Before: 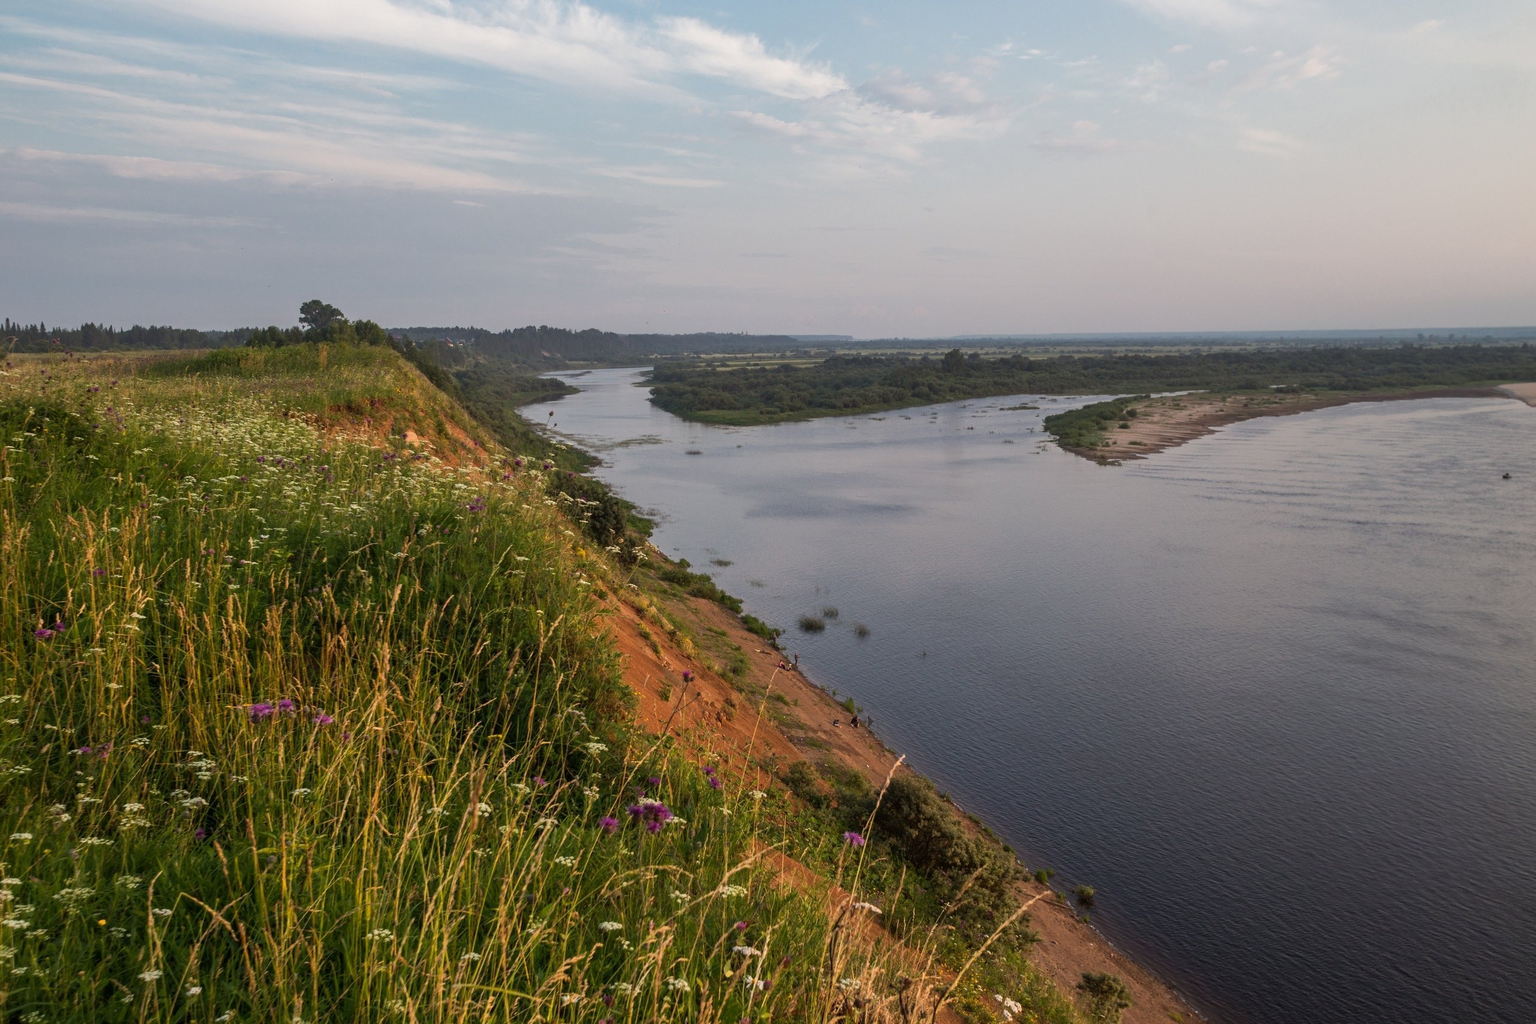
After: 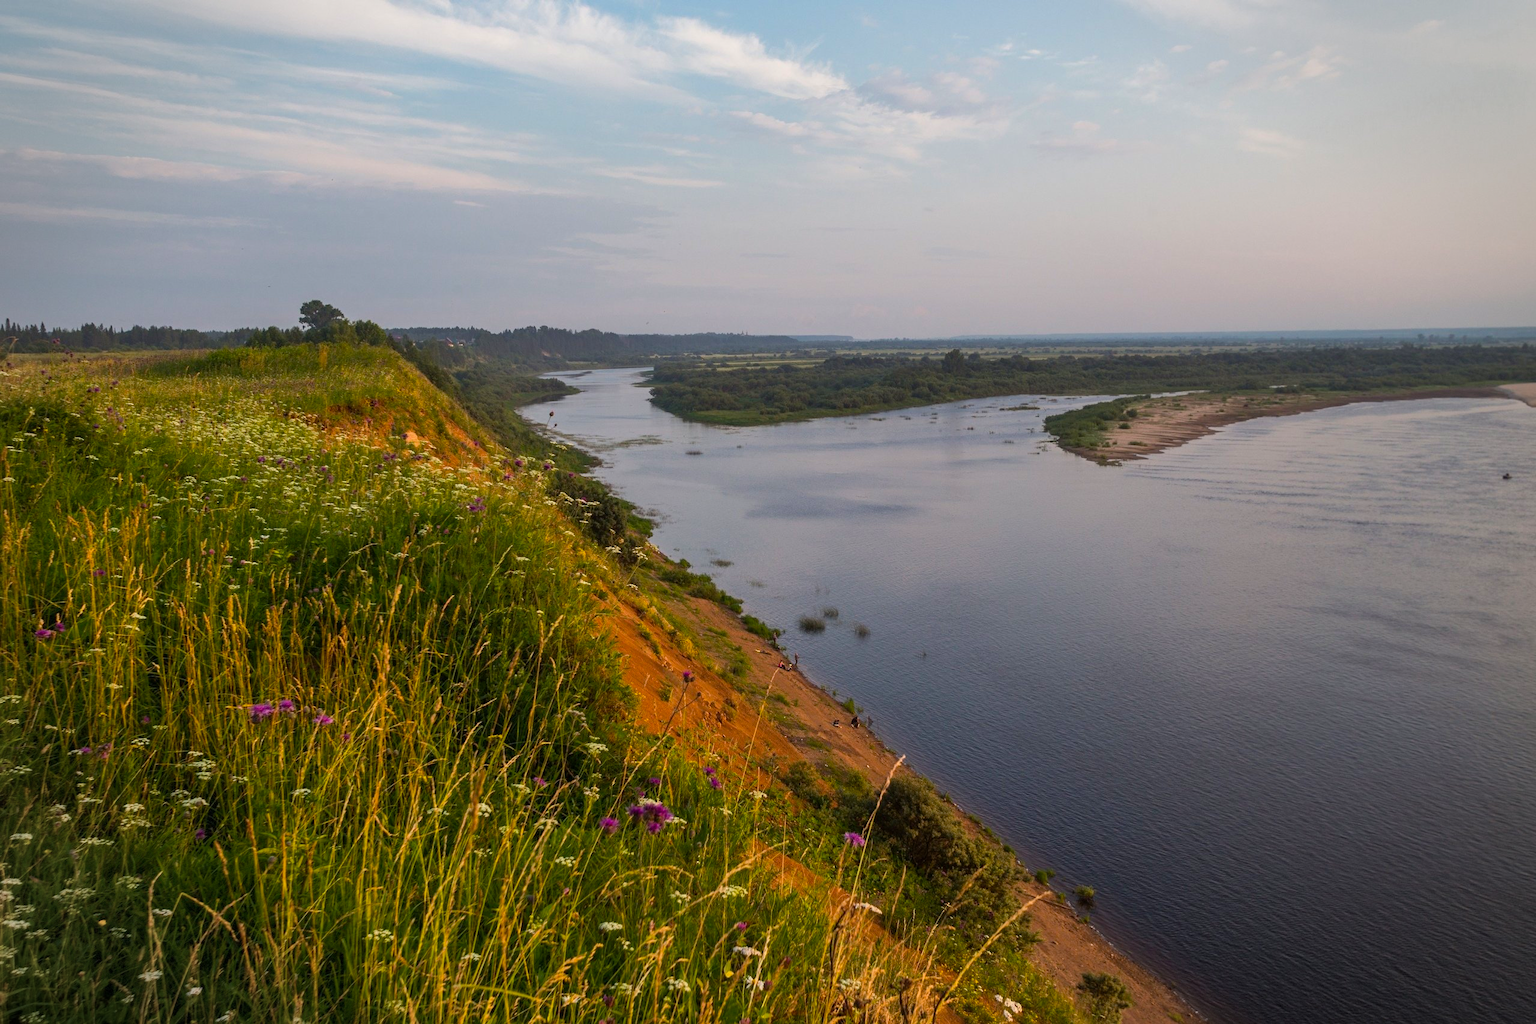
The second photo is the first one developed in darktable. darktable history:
color balance rgb: perceptual saturation grading › global saturation 25%, global vibrance 20%
vignetting: fall-off start 91%, fall-off radius 39.39%, brightness -0.182, saturation -0.3, width/height ratio 1.219, shape 1.3, dithering 8-bit output, unbound false
